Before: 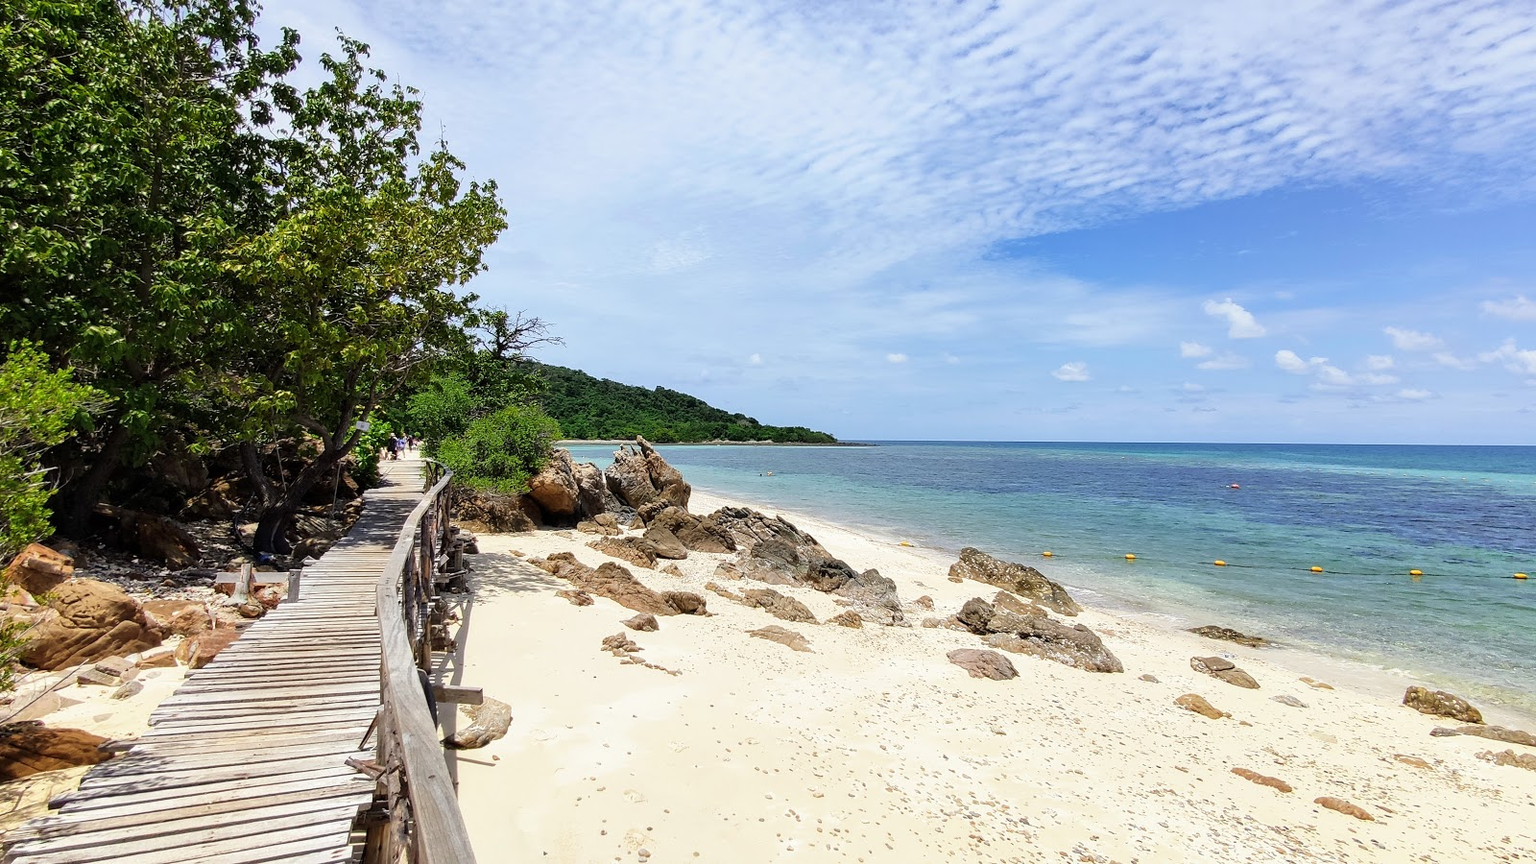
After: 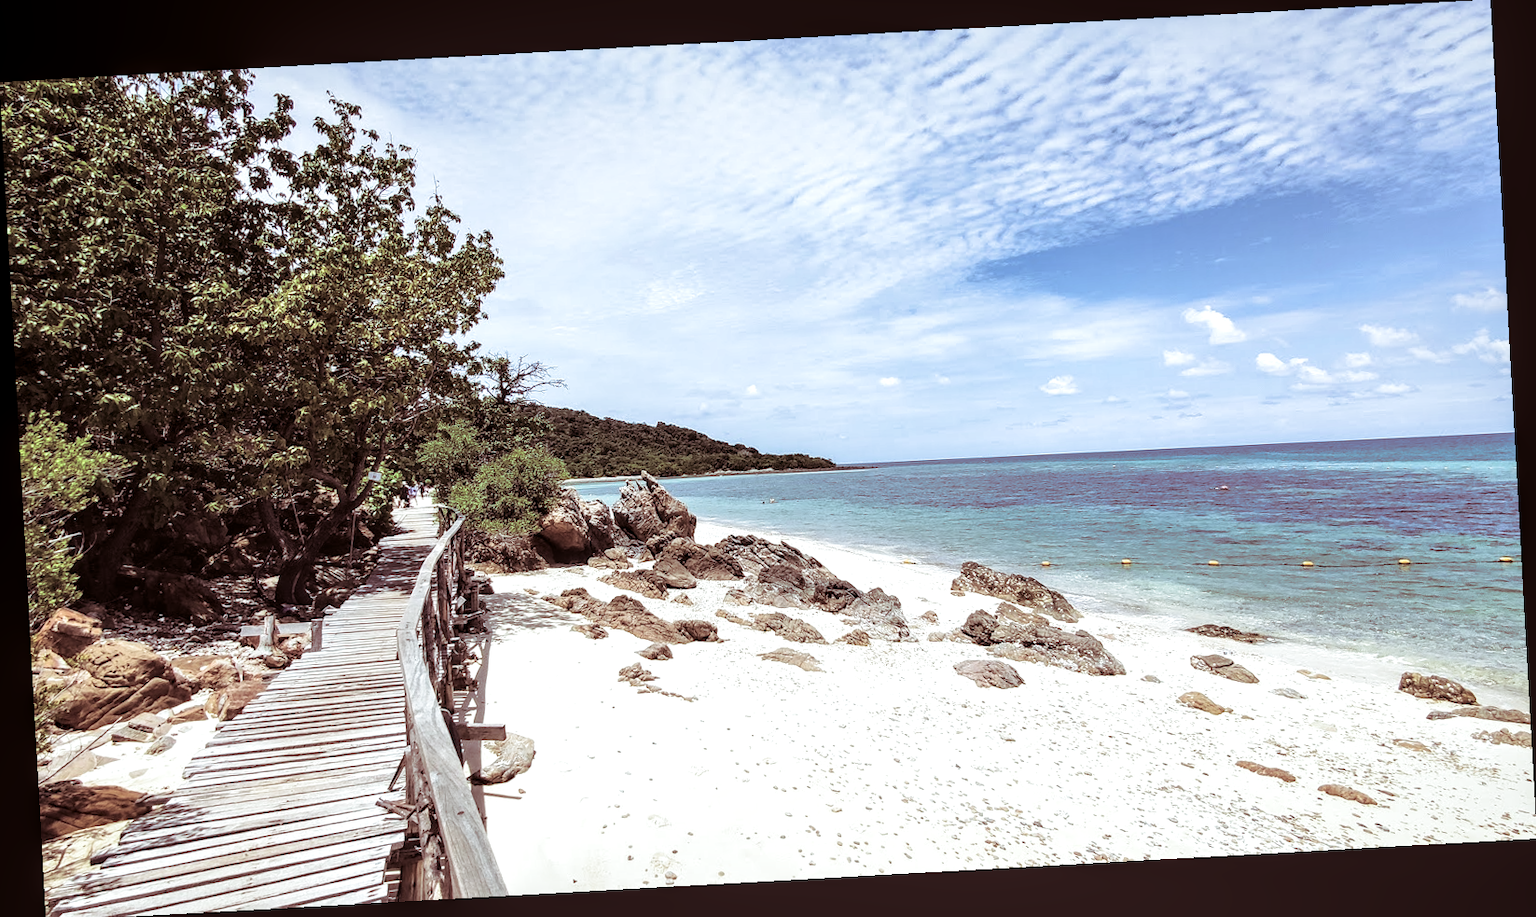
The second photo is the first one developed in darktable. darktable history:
contrast brightness saturation: contrast 0.1, saturation -0.3
crop: top 0.05%, bottom 0.098%
exposure: exposure 0.375 EV, compensate highlight preservation false
split-toning: shadows › saturation 0.41, highlights › saturation 0, compress 33.55%
color correction: highlights a* -3.28, highlights b* -6.24, shadows a* 3.1, shadows b* 5.19
rotate and perspective: rotation -3.18°, automatic cropping off
local contrast: on, module defaults
